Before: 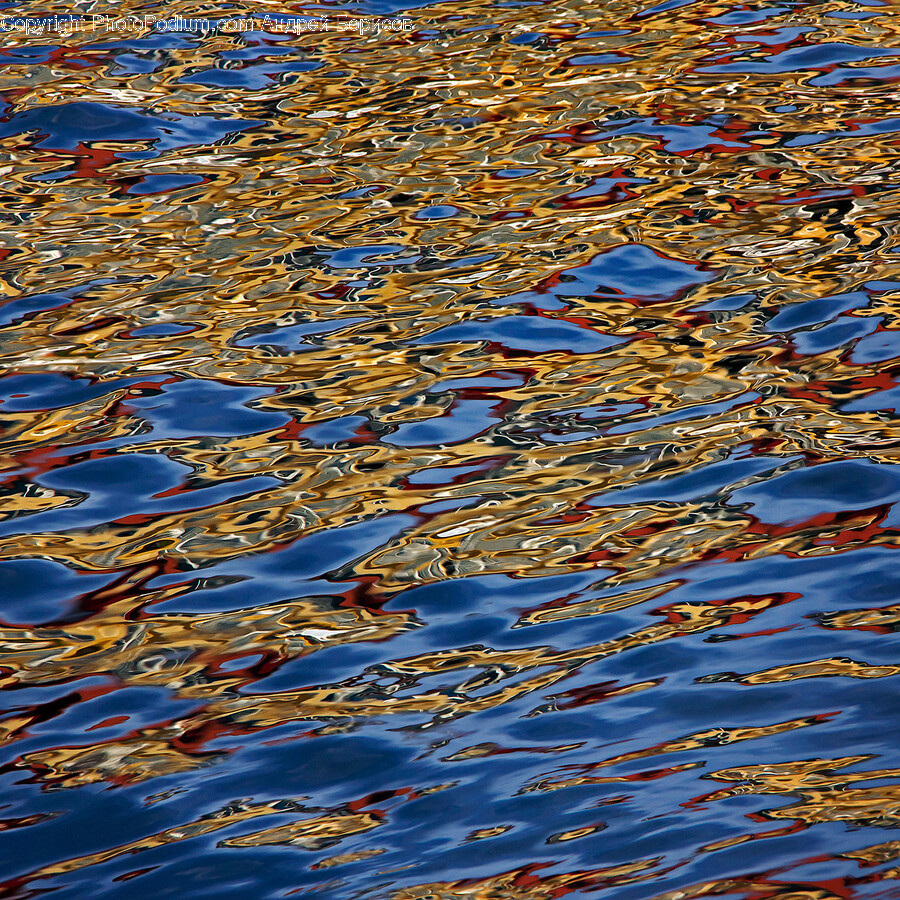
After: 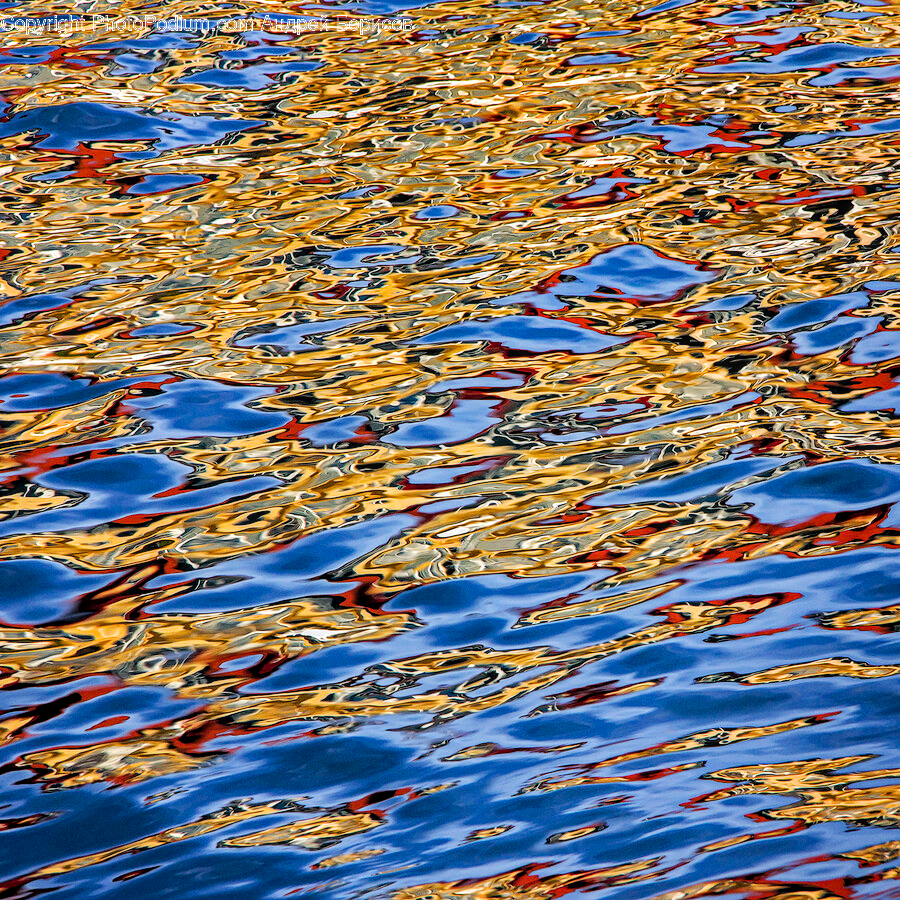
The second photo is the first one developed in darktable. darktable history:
local contrast: on, module defaults
filmic rgb: black relative exposure -5 EV, hardness 2.88, highlights saturation mix -30%
exposure: black level correction 0, exposure 1.2 EV, compensate highlight preservation false
color balance rgb: perceptual saturation grading › global saturation 20%
